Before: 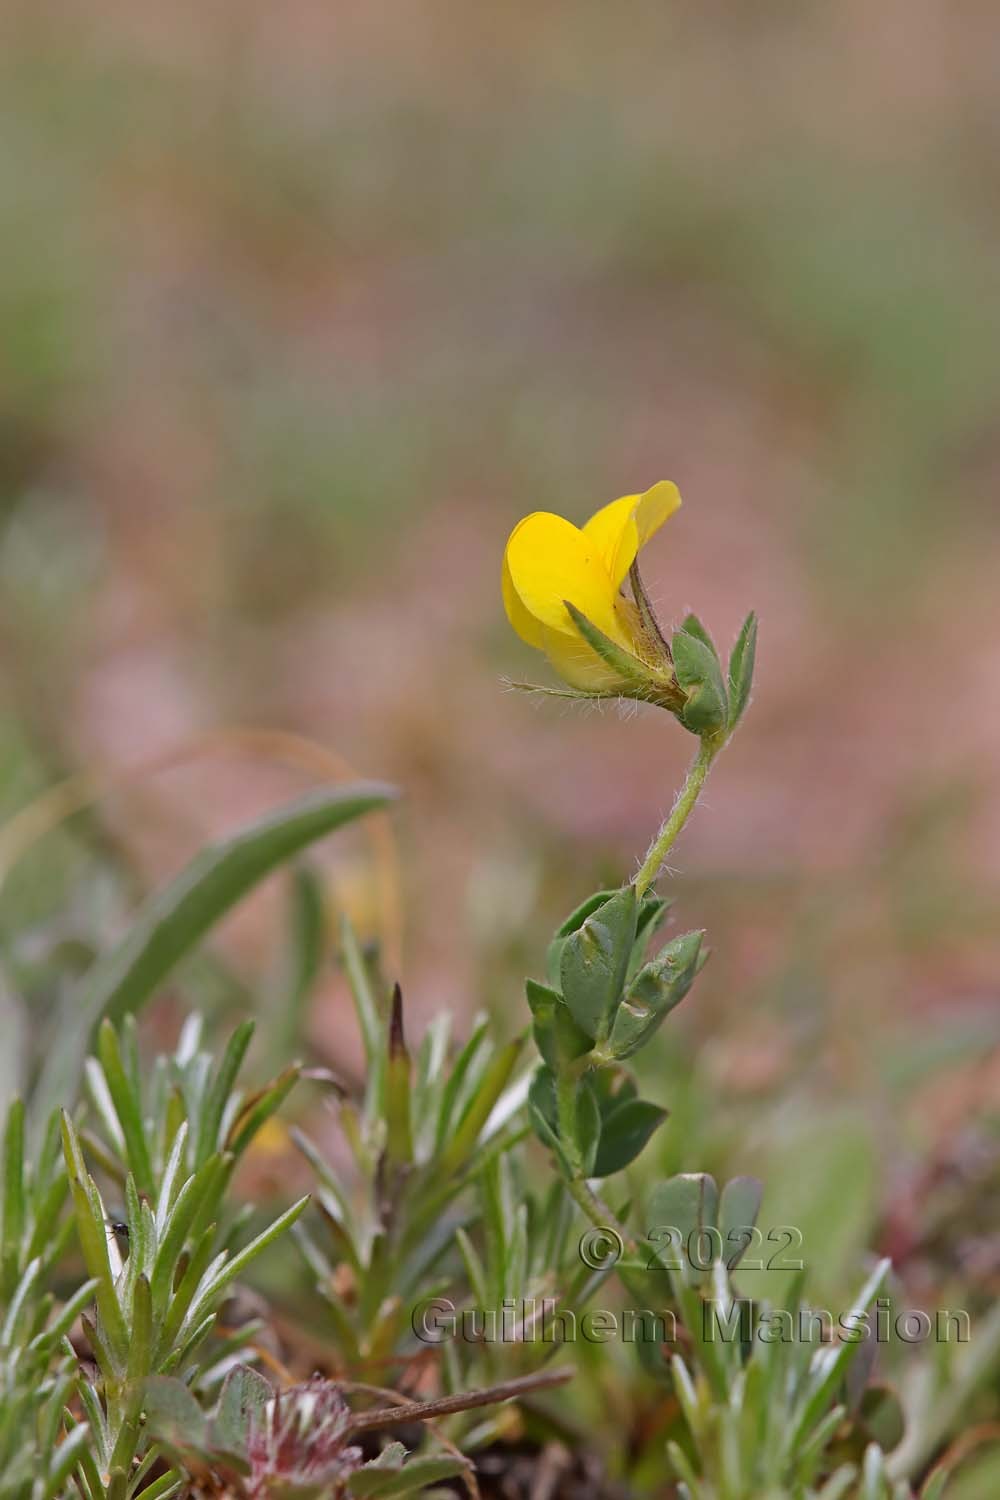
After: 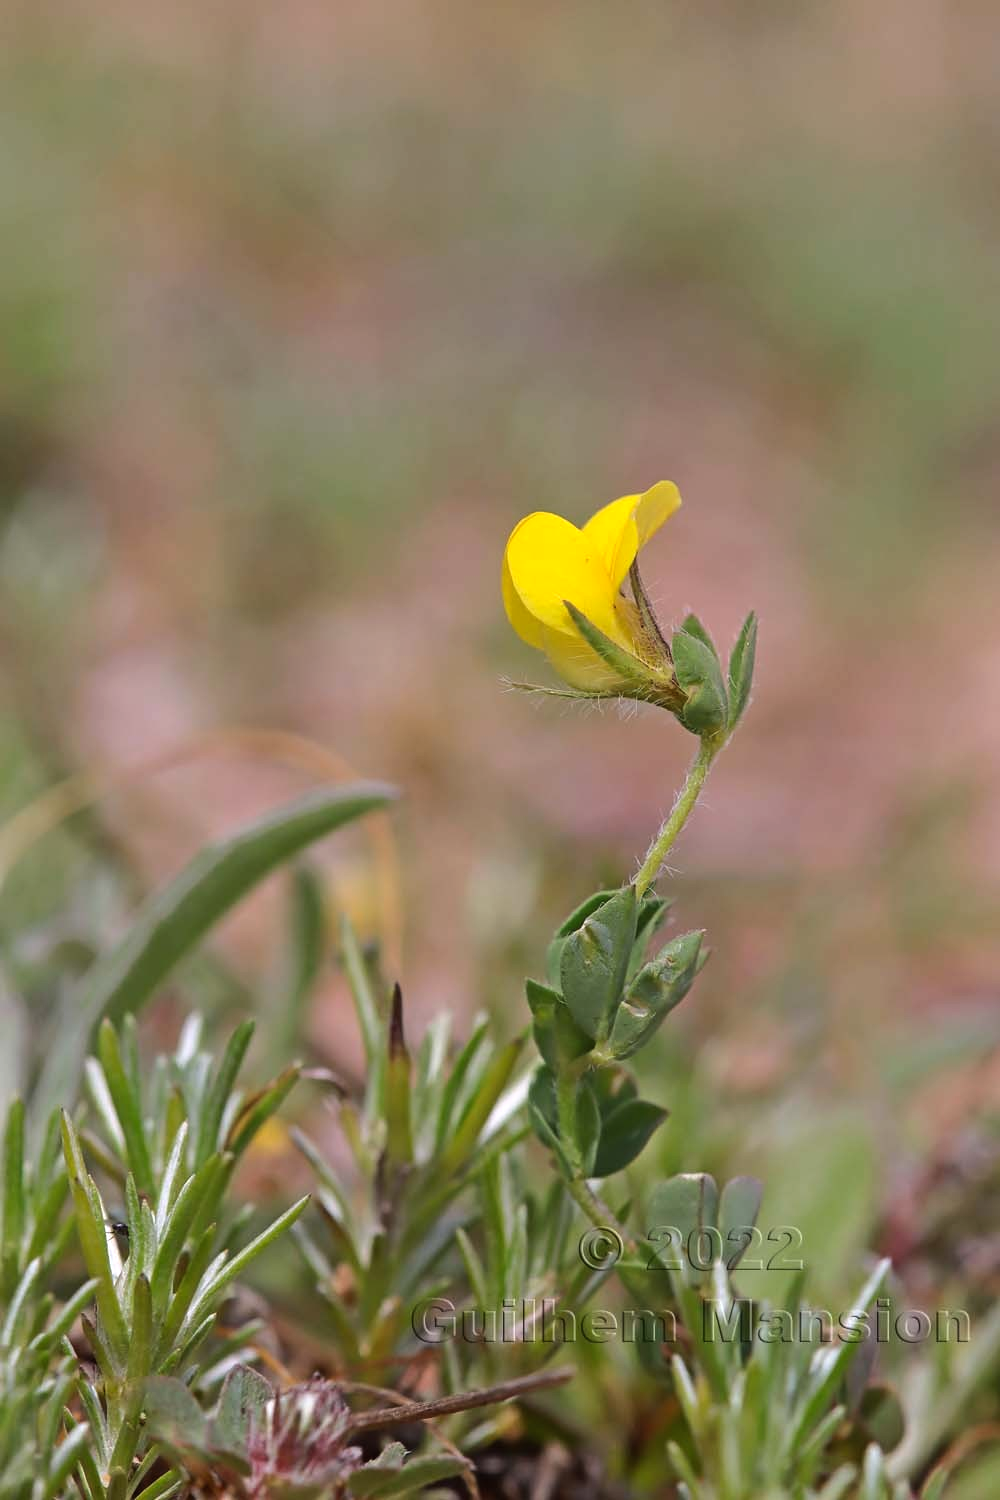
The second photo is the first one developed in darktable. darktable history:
tone equalizer: -8 EV -0.391 EV, -7 EV -0.419 EV, -6 EV -0.371 EV, -5 EV -0.255 EV, -3 EV 0.19 EV, -2 EV 0.309 EV, -1 EV 0.404 EV, +0 EV 0.395 EV, edges refinement/feathering 500, mask exposure compensation -1.57 EV, preserve details no
local contrast: mode bilateral grid, contrast 99, coarseness 100, detail 89%, midtone range 0.2
